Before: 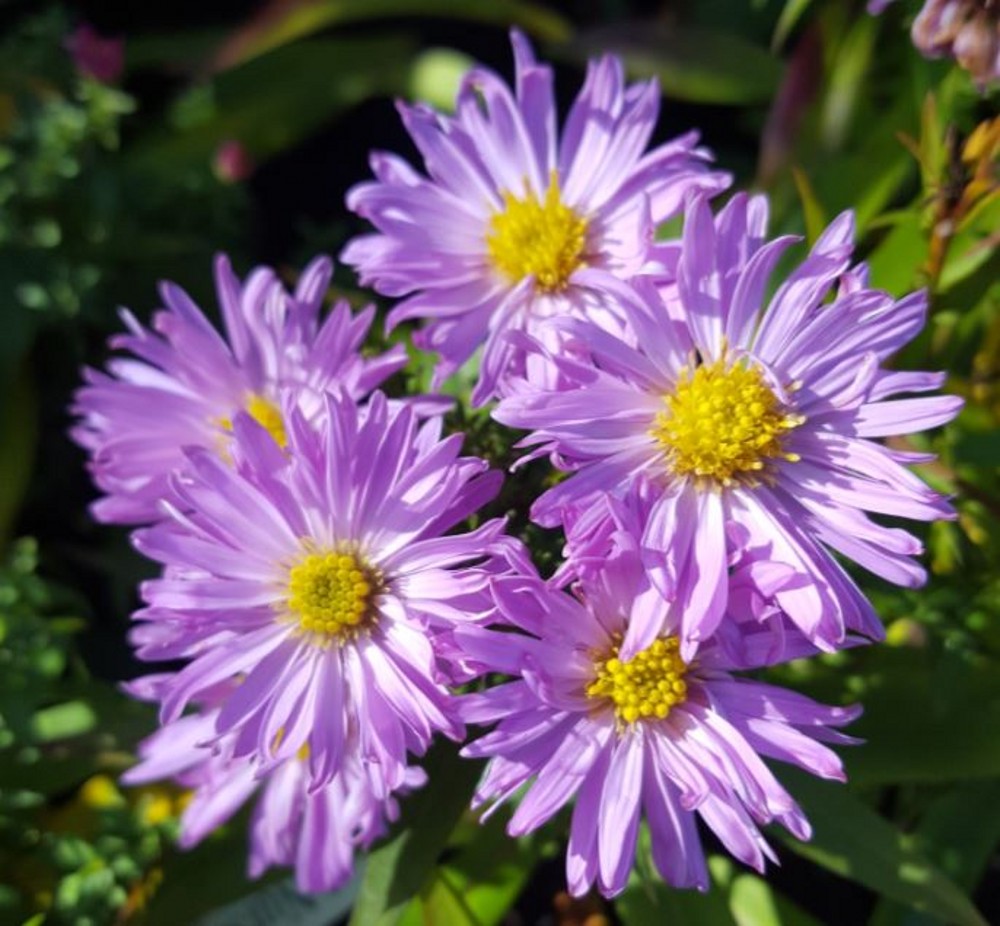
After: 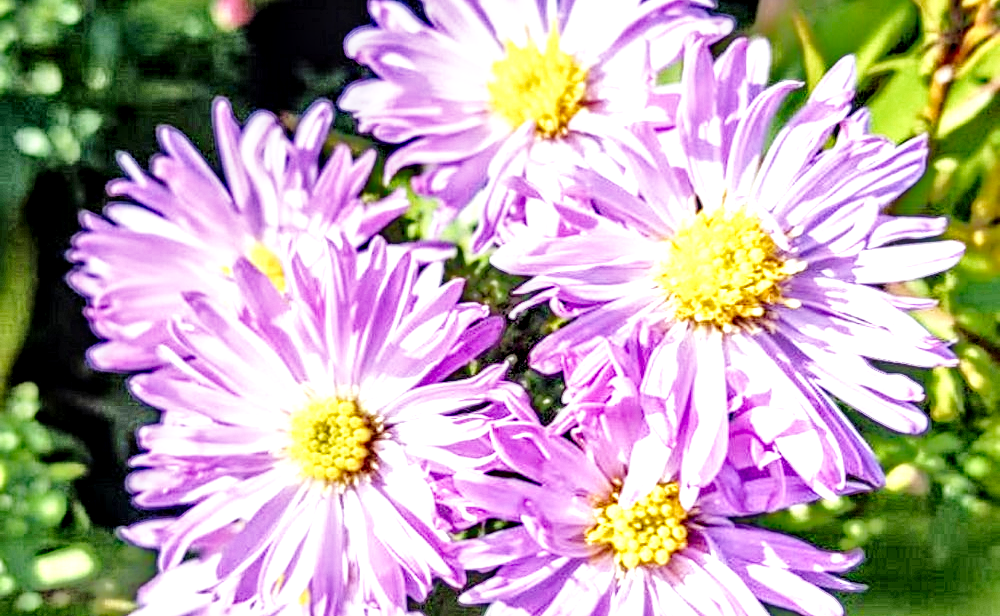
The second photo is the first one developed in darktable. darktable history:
base curve: curves: ch0 [(0, 0) (0.008, 0.007) (0.022, 0.029) (0.048, 0.089) (0.092, 0.197) (0.191, 0.399) (0.275, 0.534) (0.357, 0.65) (0.477, 0.78) (0.542, 0.833) (0.799, 0.973) (1, 1)], preserve colors none
crop: top 16.727%, bottom 16.727%
exposure: black level correction 0, exposure 1 EV, compensate highlight preservation false
tone equalizer: -8 EV -0.528 EV, -7 EV -0.319 EV, -6 EV -0.083 EV, -5 EV 0.413 EV, -4 EV 0.985 EV, -3 EV 0.791 EV, -2 EV -0.01 EV, -1 EV 0.14 EV, +0 EV -0.012 EV, smoothing 1
local contrast: highlights 25%, detail 150%
contrast equalizer: octaves 7, y [[0.5, 0.542, 0.583, 0.625, 0.667, 0.708], [0.5 ×6], [0.5 ×6], [0 ×6], [0 ×6]]
